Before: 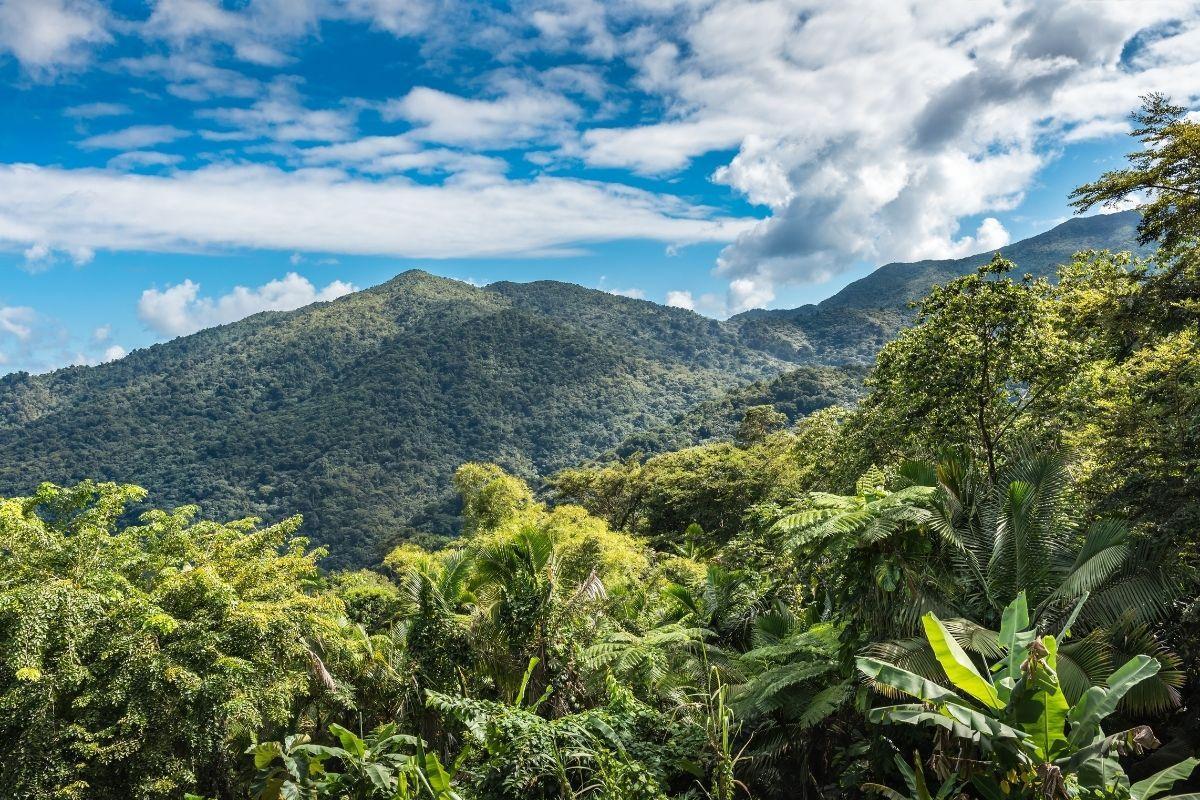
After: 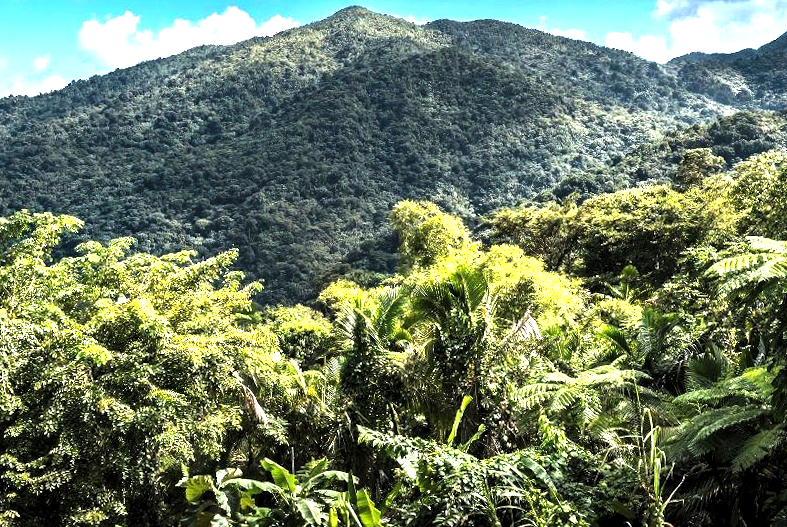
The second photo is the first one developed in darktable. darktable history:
crop and rotate: angle -1.12°, left 3.905%, top 32.116%, right 28.56%
exposure: exposure 0.377 EV, compensate exposure bias true, compensate highlight preservation false
levels: levels [0.044, 0.475, 0.791]
